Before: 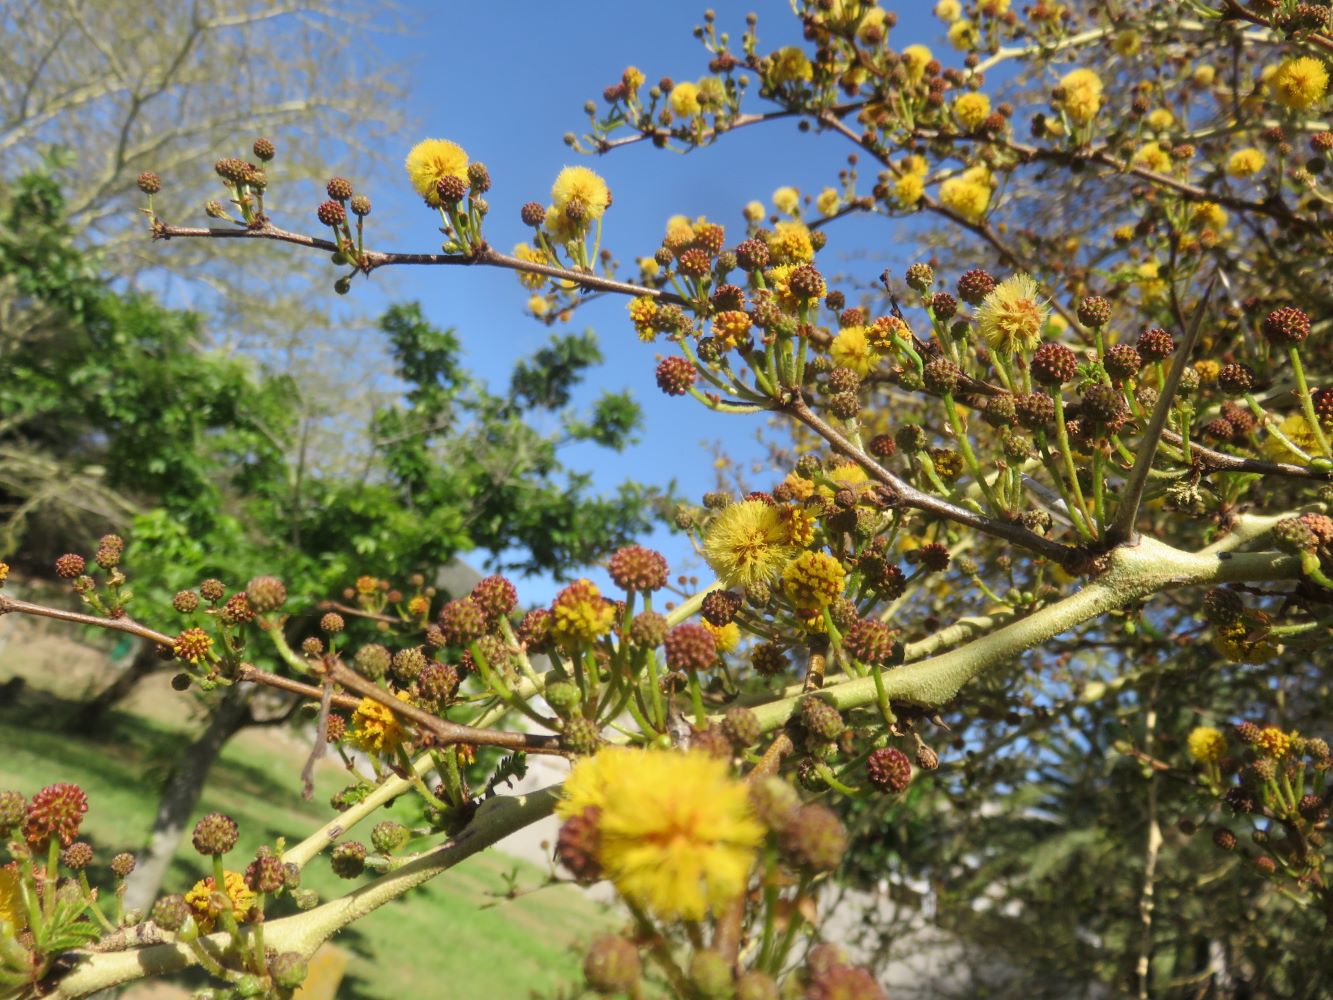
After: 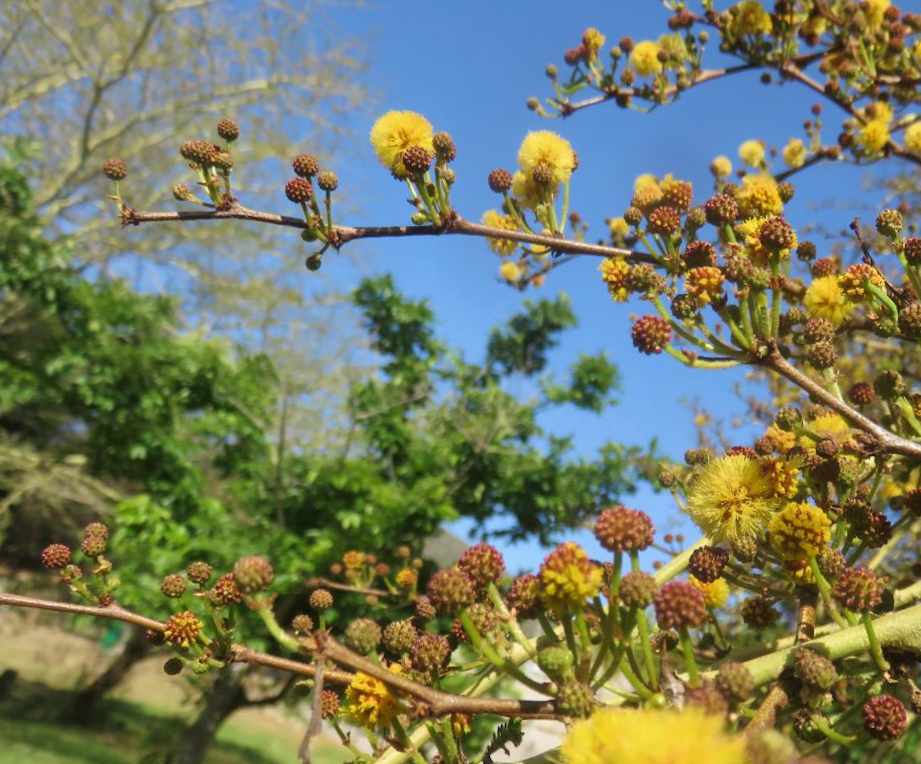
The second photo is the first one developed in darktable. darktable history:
crop: right 28.885%, bottom 16.626%
exposure: exposure -0.05 EV
velvia: on, module defaults
rotate and perspective: rotation -3°, crop left 0.031, crop right 0.968, crop top 0.07, crop bottom 0.93
